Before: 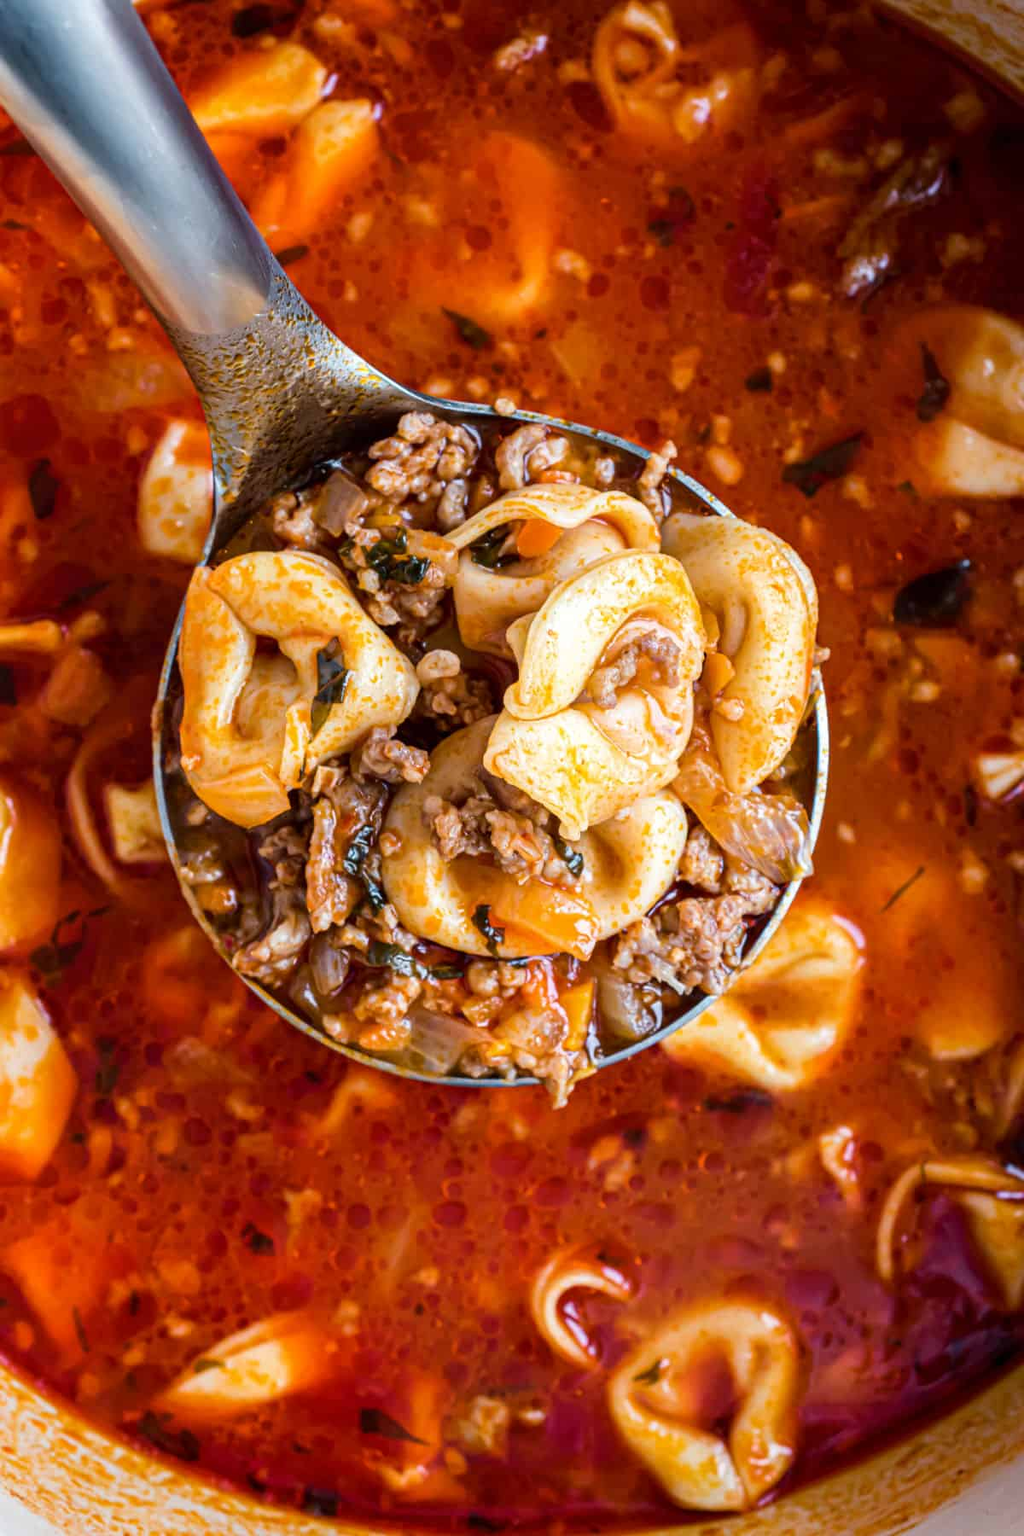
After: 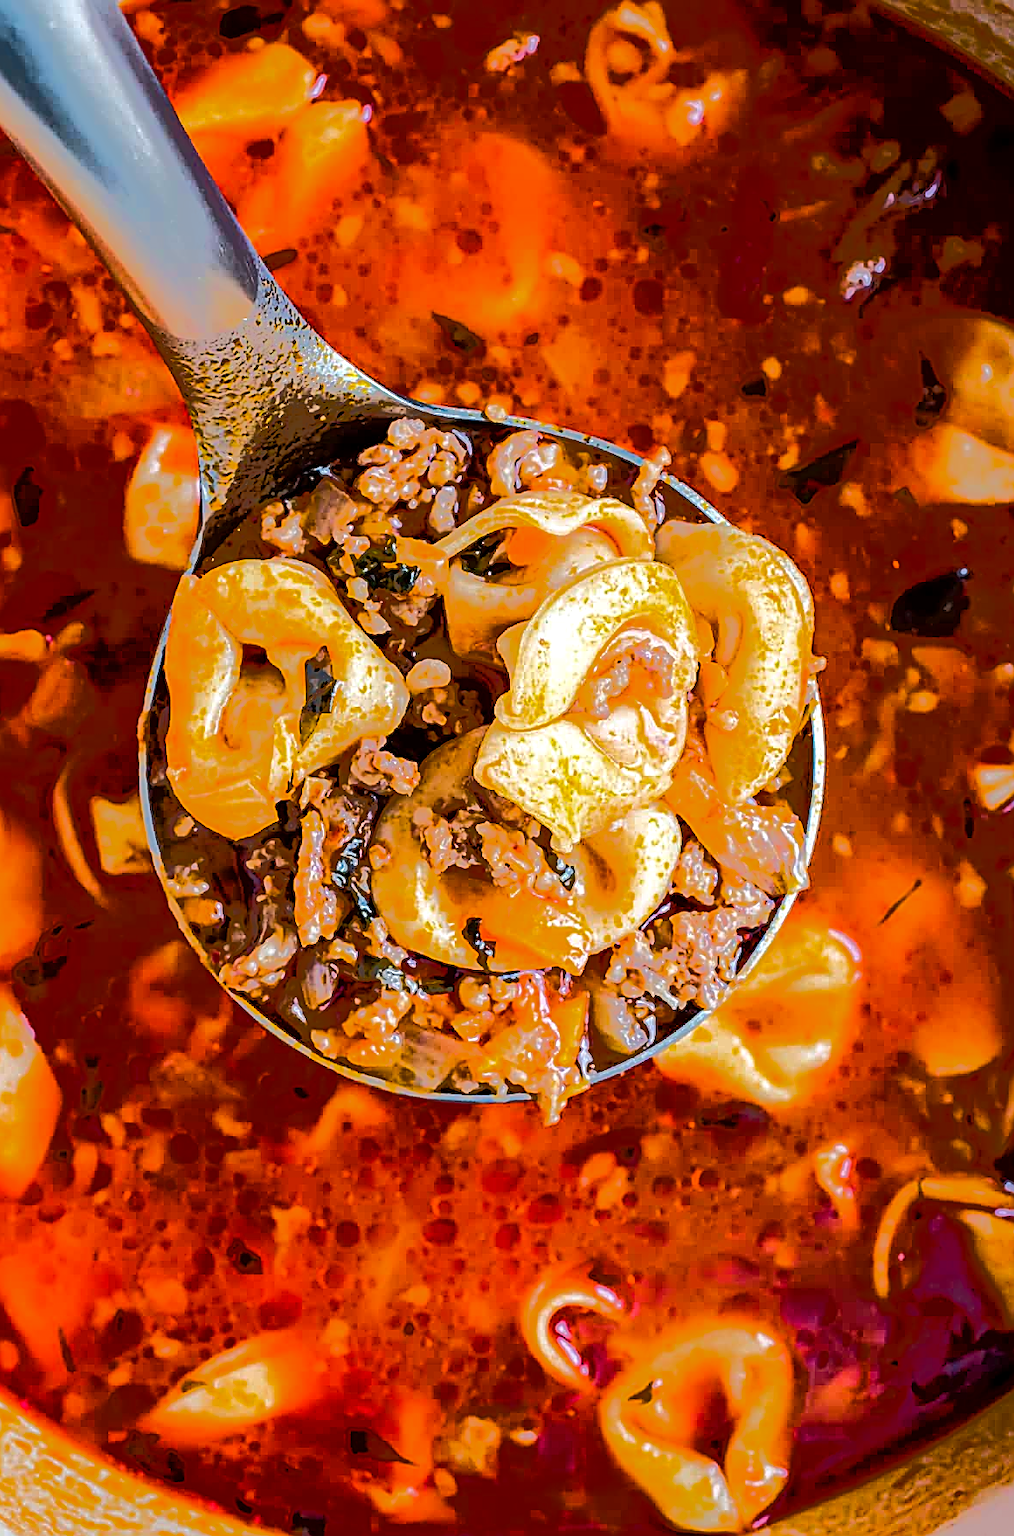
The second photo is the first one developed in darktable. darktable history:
tone equalizer: -7 EV -0.638 EV, -6 EV 1.03 EV, -5 EV -0.458 EV, -4 EV 0.446 EV, -3 EV 0.437 EV, -2 EV 0.134 EV, -1 EV -0.136 EV, +0 EV -0.373 EV, edges refinement/feathering 500, mask exposure compensation -1.57 EV, preserve details no
exposure: black level correction 0.002, compensate highlight preservation false
crop and rotate: left 1.603%, right 0.703%, bottom 1.409%
sharpen: amount 0.886
color balance rgb: perceptual saturation grading › global saturation 25.206%
